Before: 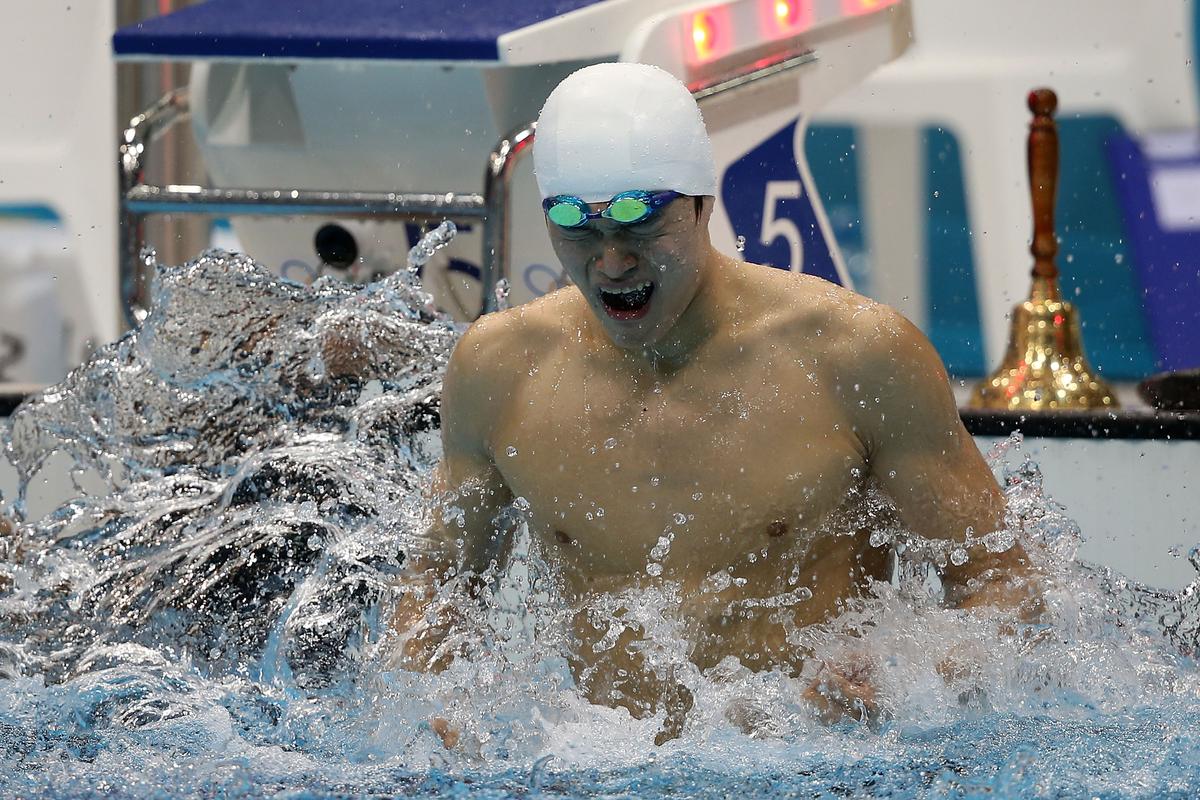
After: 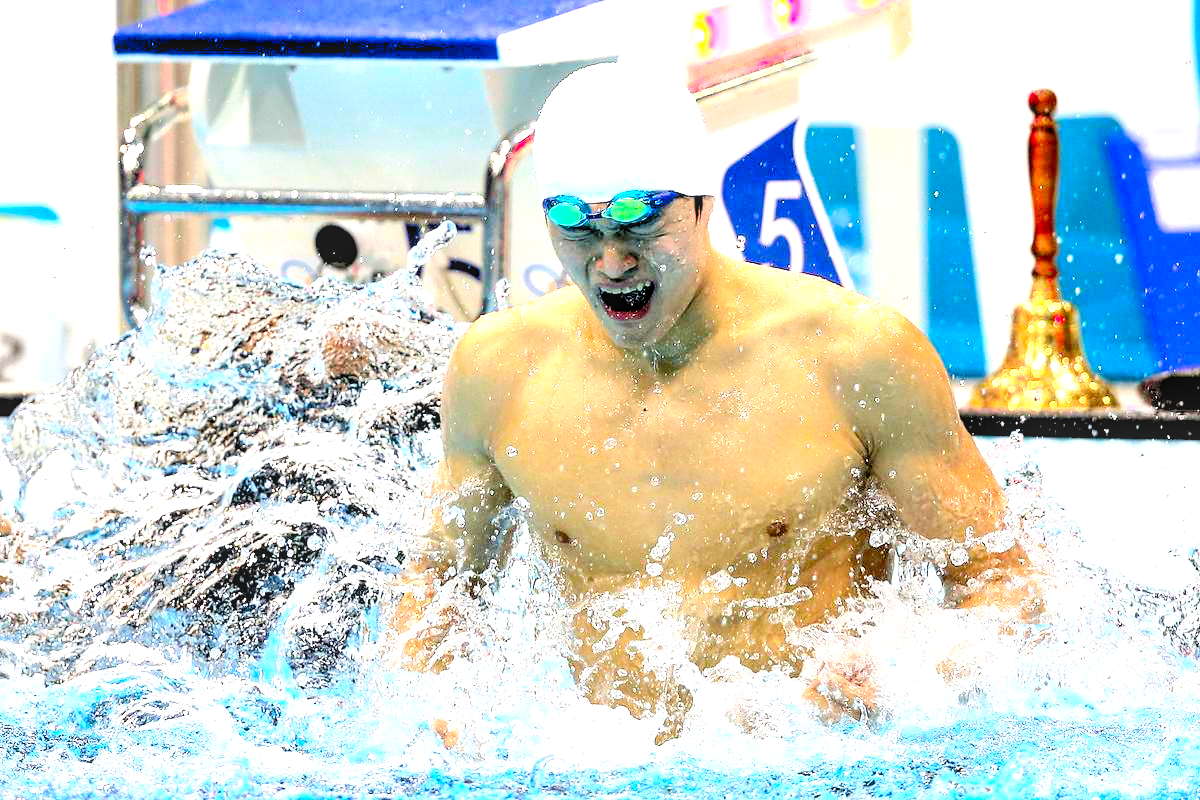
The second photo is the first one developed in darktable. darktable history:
contrast brightness saturation: contrast 0.2, brightness -0.11, saturation 0.1
local contrast: on, module defaults
rgb levels: levels [[0.027, 0.429, 0.996], [0, 0.5, 1], [0, 0.5, 1]]
exposure: black level correction 0.001, exposure 1.735 EV, compensate highlight preservation false
color correction: saturation 1.32
